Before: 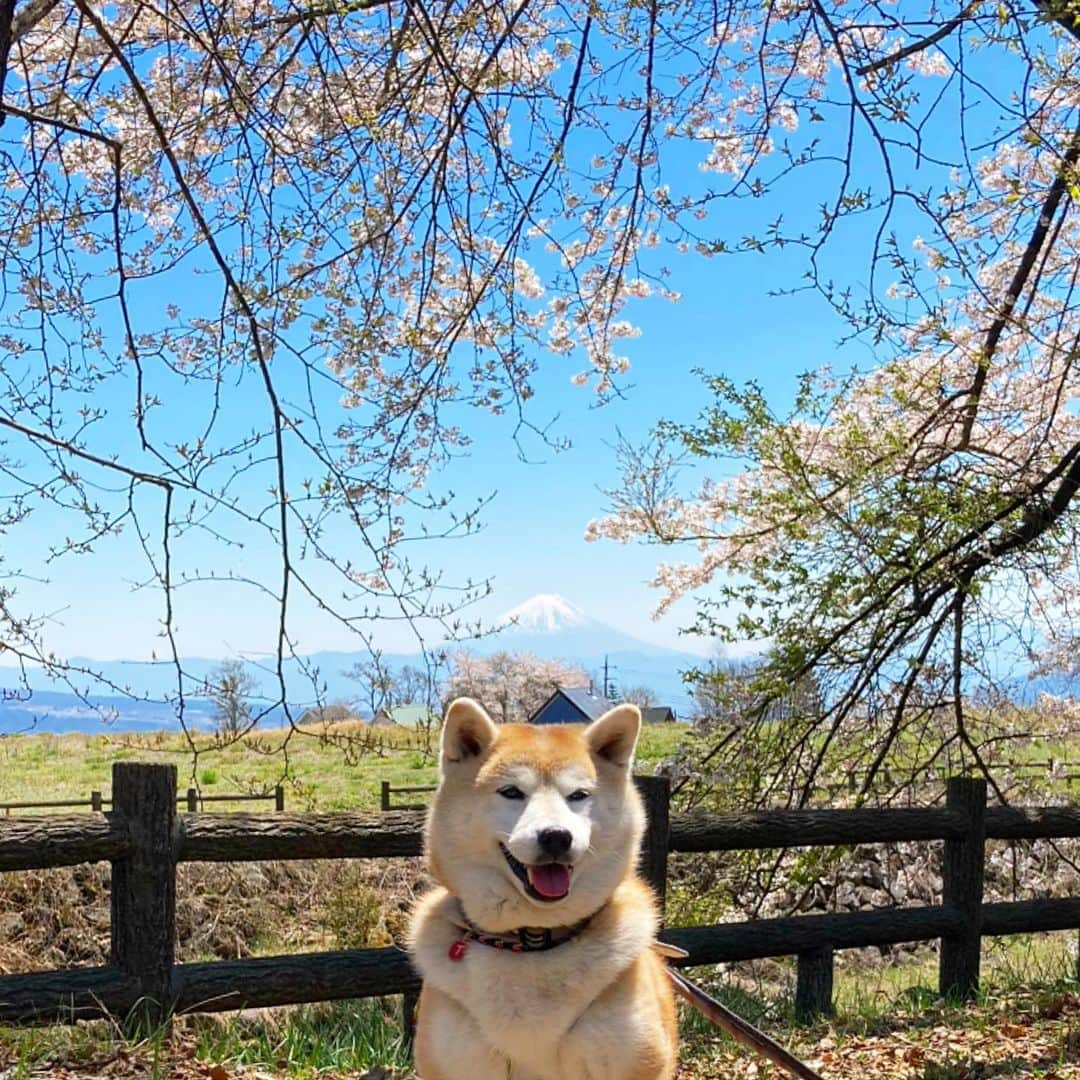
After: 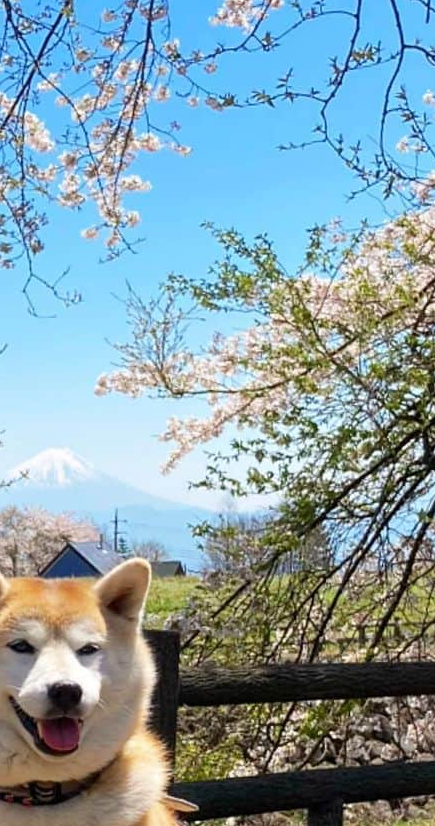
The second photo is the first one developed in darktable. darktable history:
crop: left 45.451%, top 13.531%, right 14.229%, bottom 9.972%
